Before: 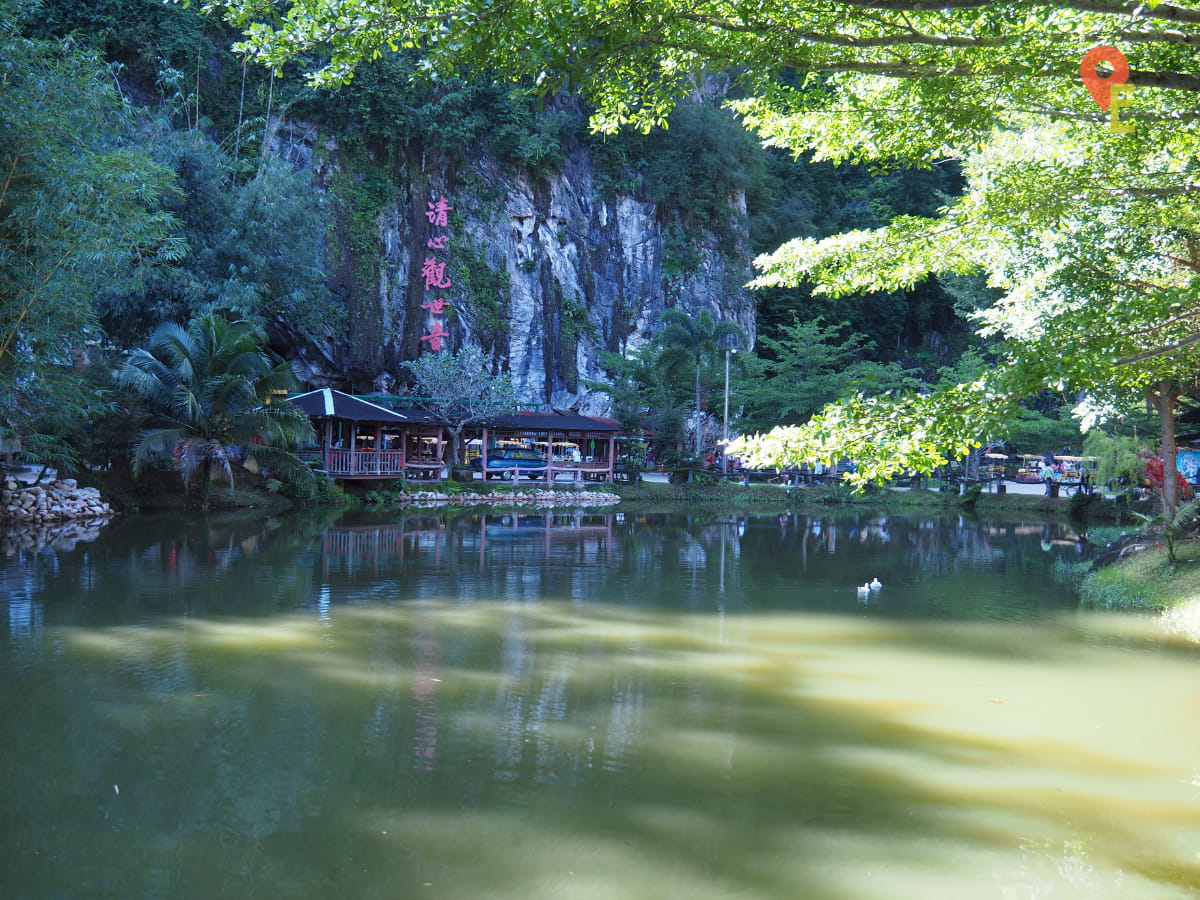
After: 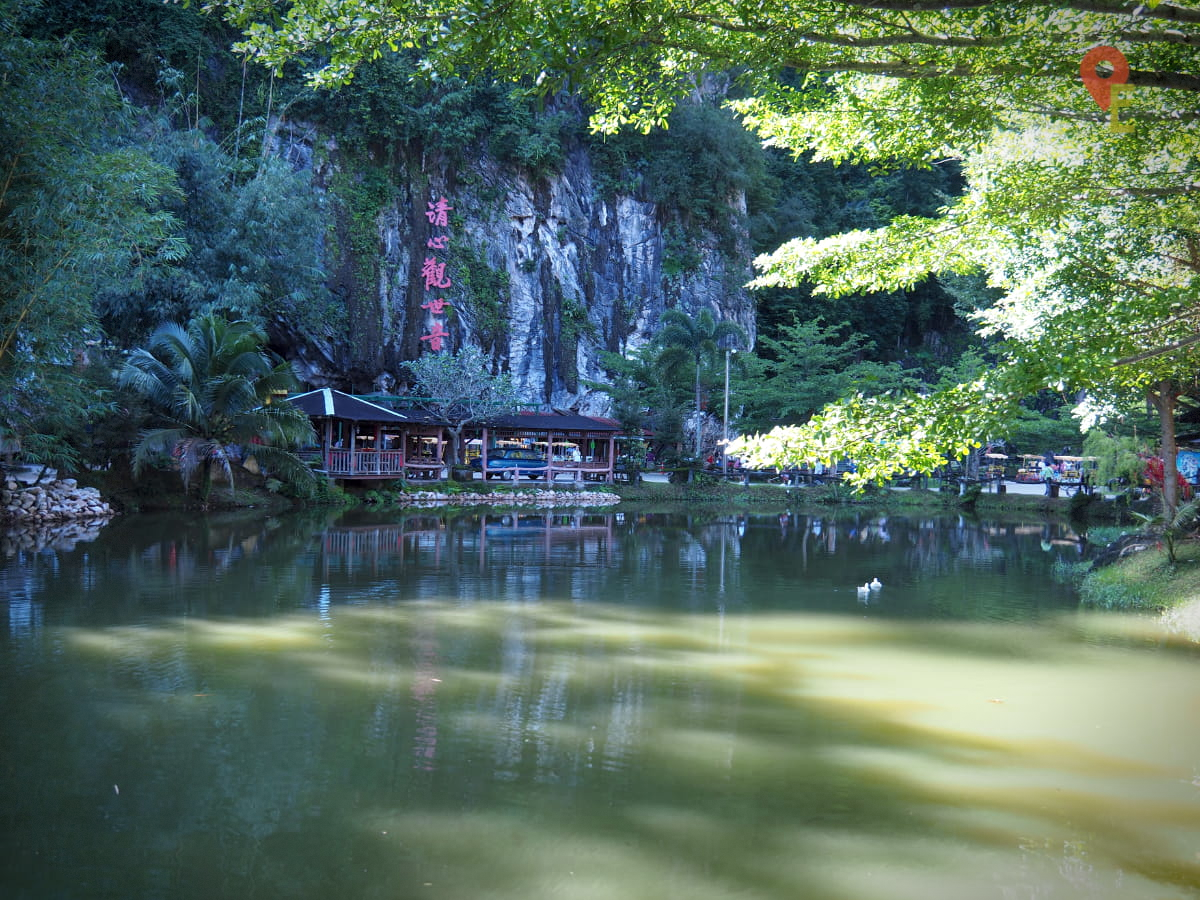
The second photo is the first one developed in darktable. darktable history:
local contrast: highlights 105%, shadows 100%, detail 120%, midtone range 0.2
vignetting: brightness -0.593, saturation 0.002, automatic ratio true, dithering 8-bit output
